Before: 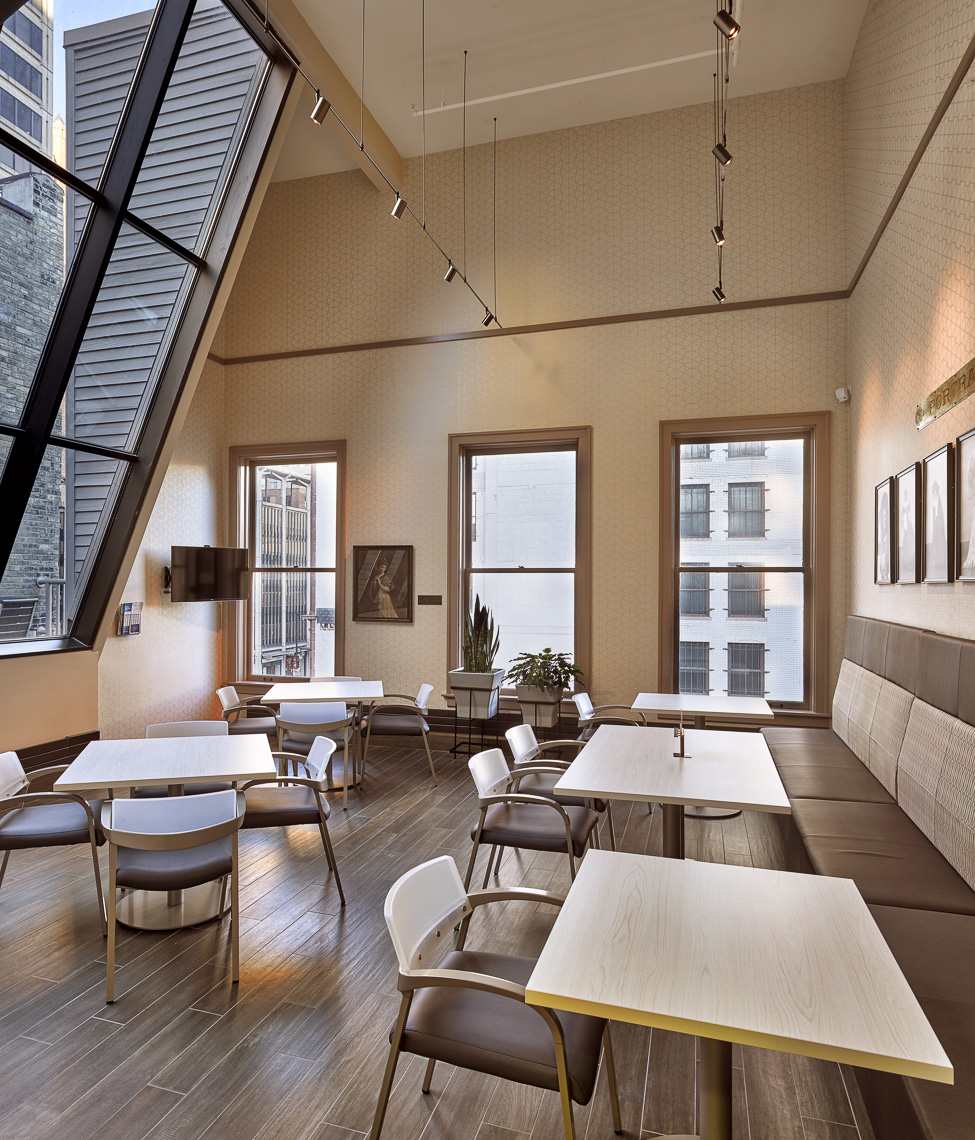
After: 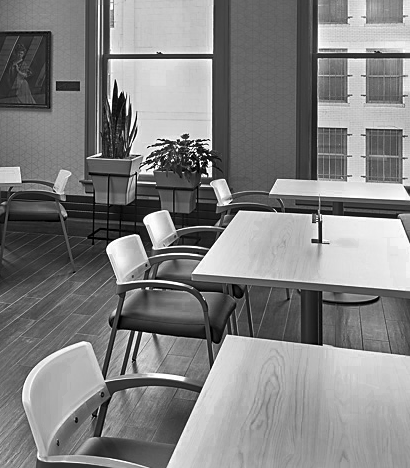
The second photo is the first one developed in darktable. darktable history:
crop: left 37.221%, top 45.169%, right 20.63%, bottom 13.777%
sharpen: radius 1.864, amount 0.398, threshold 1.271
color zones: curves: ch0 [(0.002, 0.429) (0.121, 0.212) (0.198, 0.113) (0.276, 0.344) (0.331, 0.541) (0.41, 0.56) (0.482, 0.289) (0.619, 0.227) (0.721, 0.18) (0.821, 0.435) (0.928, 0.555) (1, 0.587)]; ch1 [(0, 0) (0.143, 0) (0.286, 0) (0.429, 0) (0.571, 0) (0.714, 0) (0.857, 0)]
